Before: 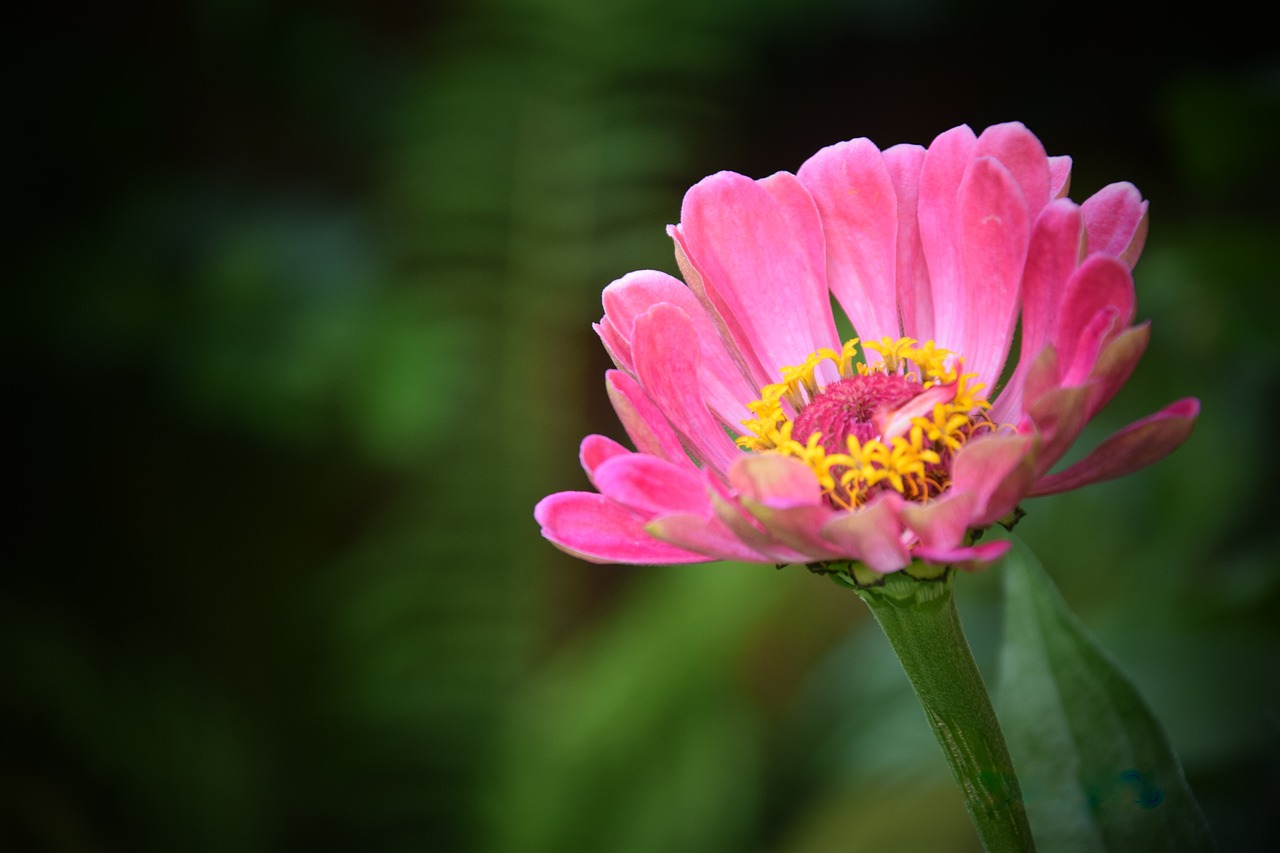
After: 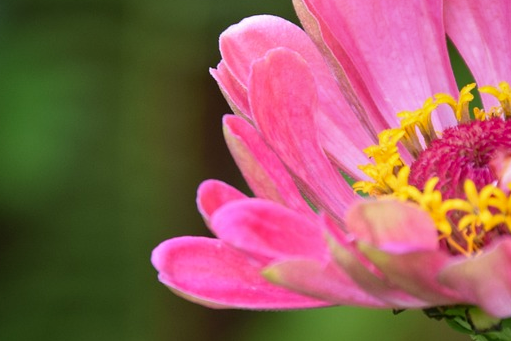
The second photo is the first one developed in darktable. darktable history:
shadows and highlights: shadows 24.5, highlights -78.15, soften with gaussian
crop: left 30%, top 30%, right 30%, bottom 30%
